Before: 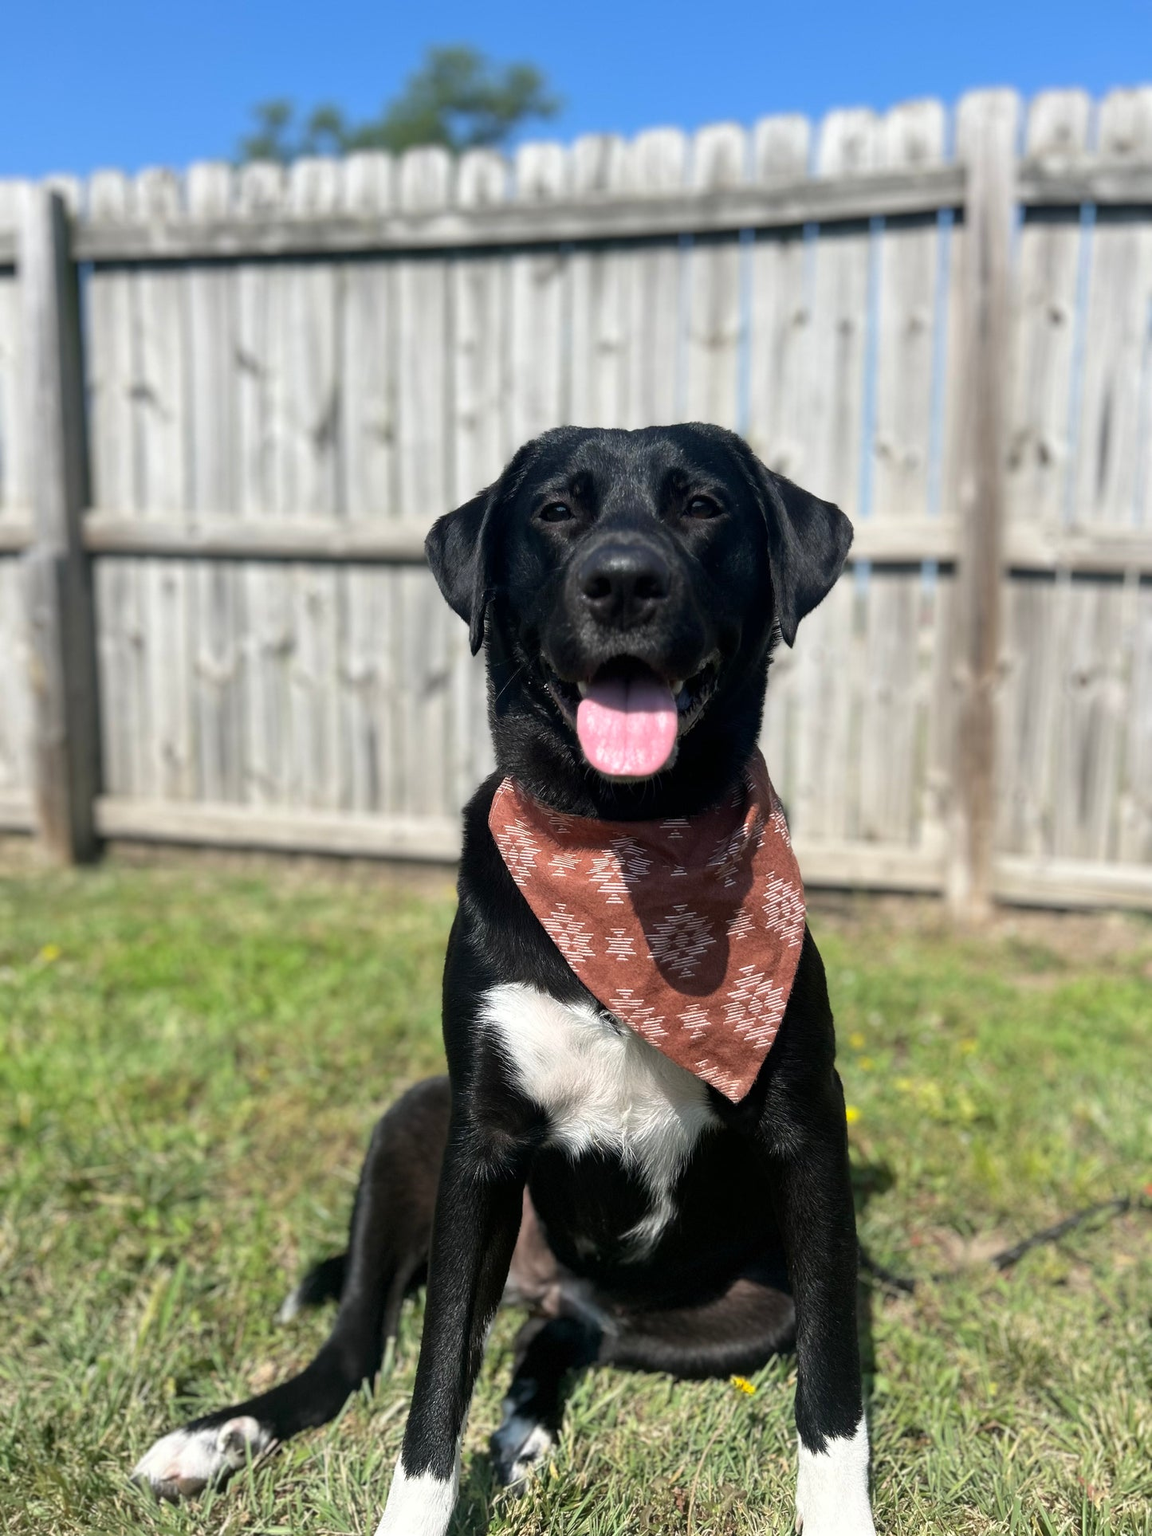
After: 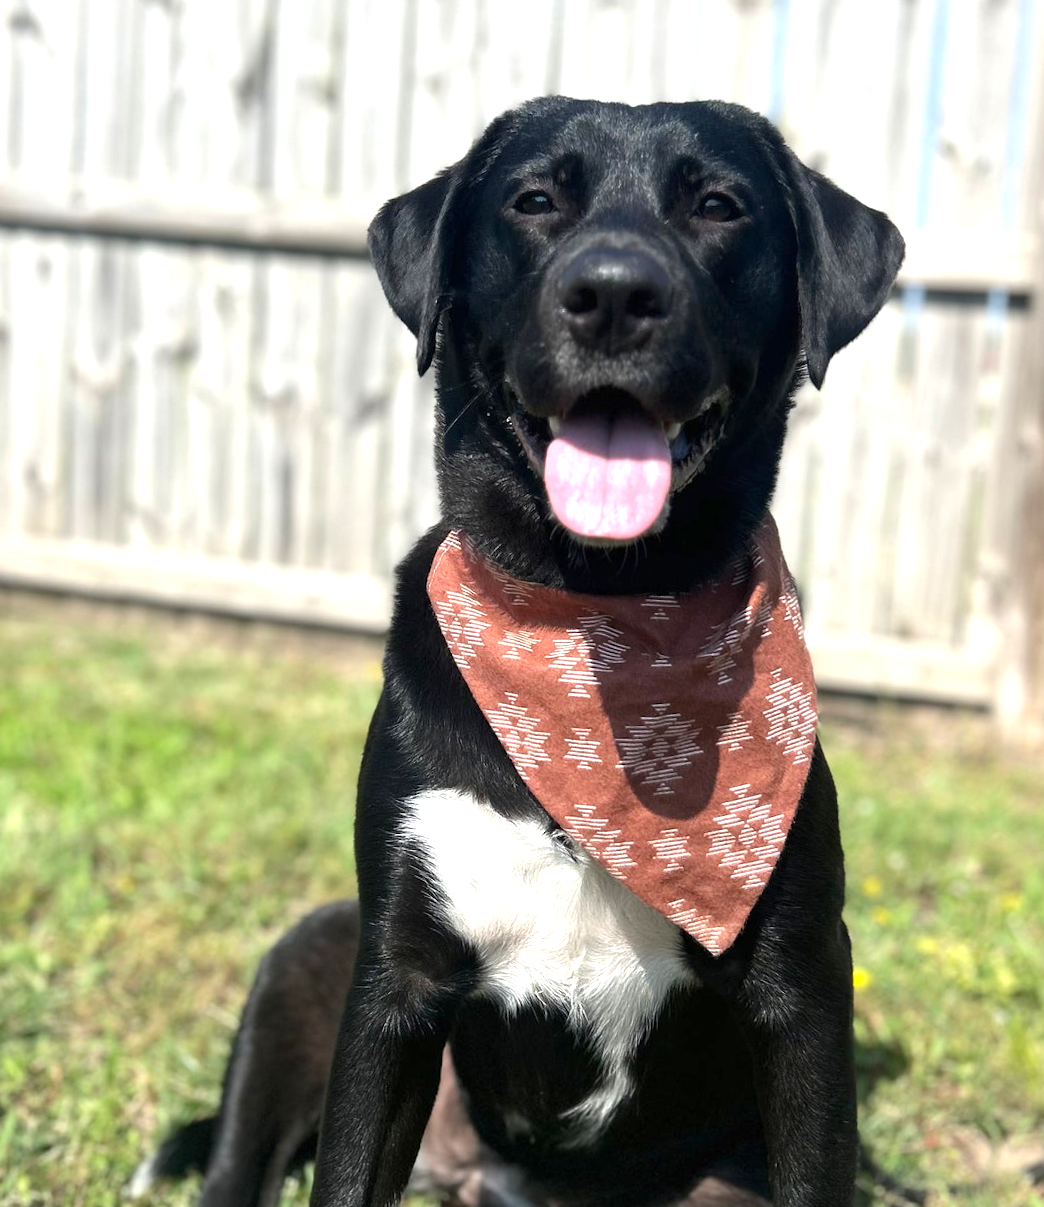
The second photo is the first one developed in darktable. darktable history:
exposure: black level correction 0, exposure 0.7 EV, compensate exposure bias true, compensate highlight preservation false
crop and rotate: angle -3.37°, left 9.79%, top 20.73%, right 12.42%, bottom 11.82%
